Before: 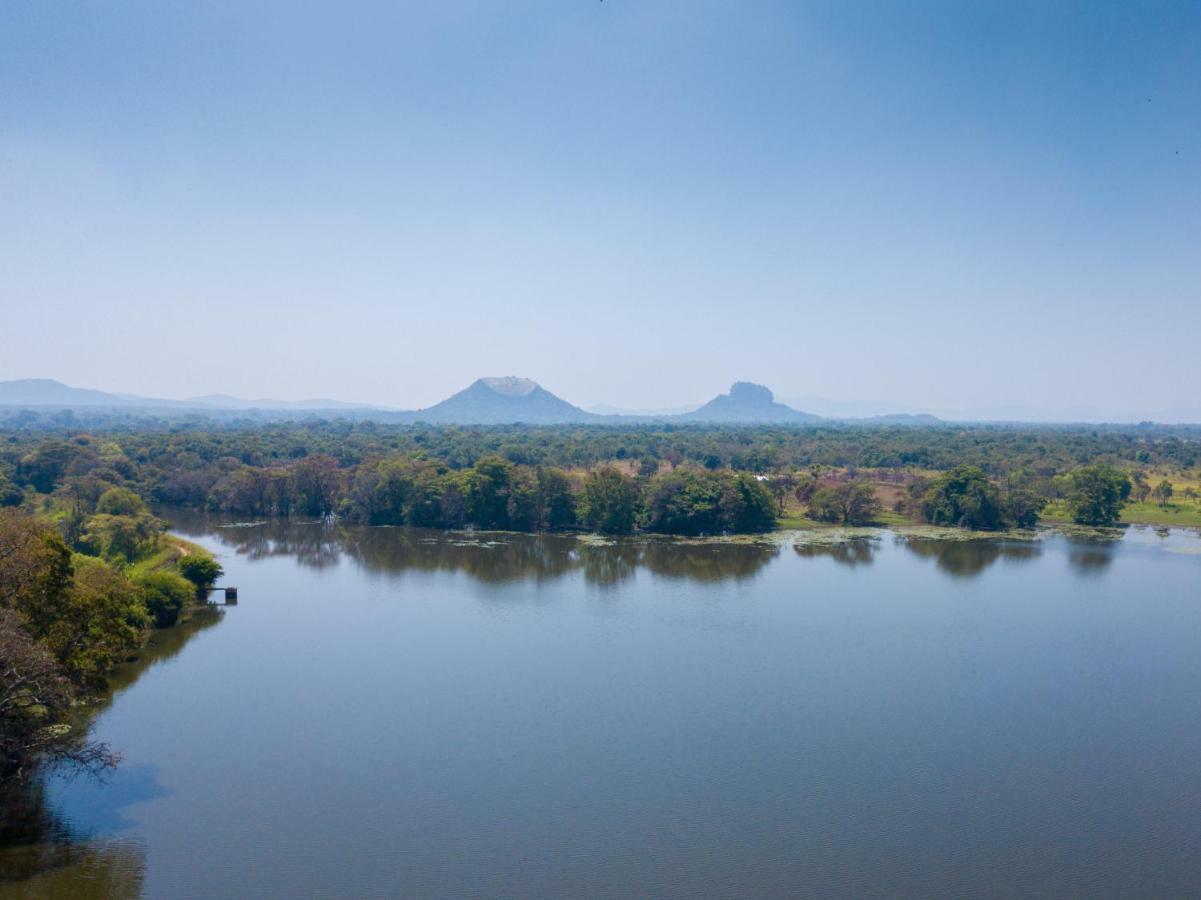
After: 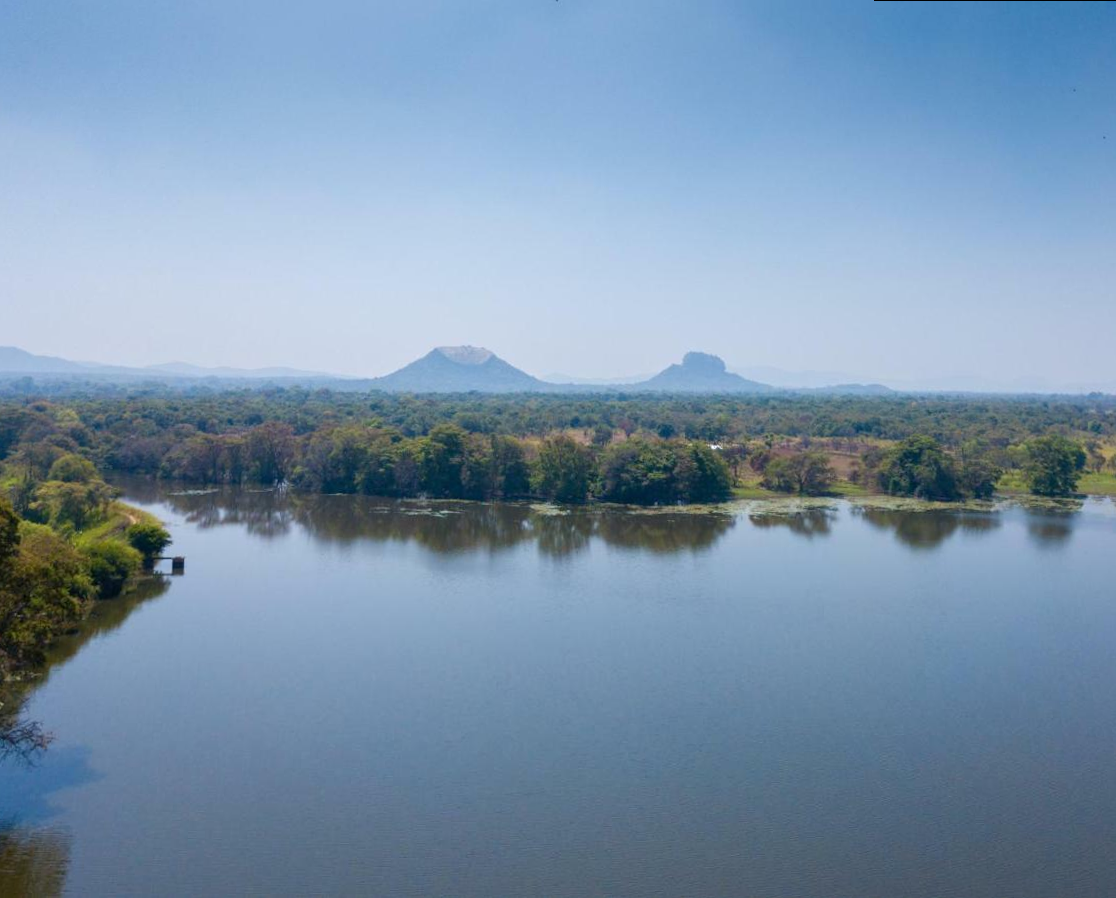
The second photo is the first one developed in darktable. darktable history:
rotate and perspective: rotation 0.215°, lens shift (vertical) -0.139, crop left 0.069, crop right 0.939, crop top 0.002, crop bottom 0.996
white balance: red 1, blue 1
